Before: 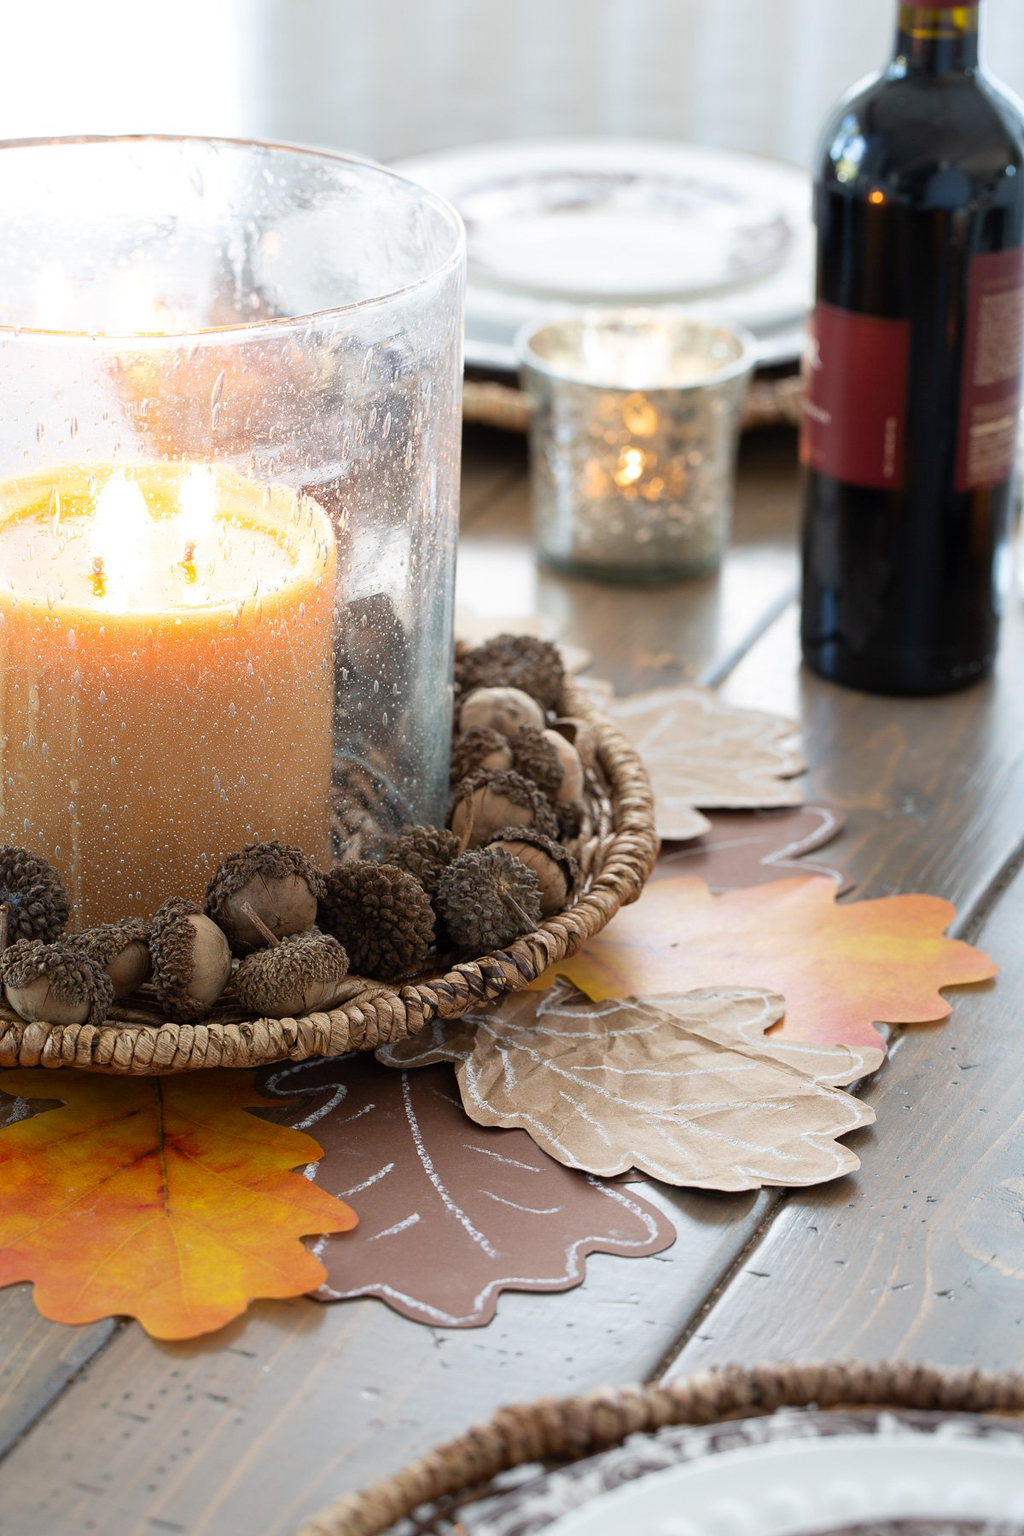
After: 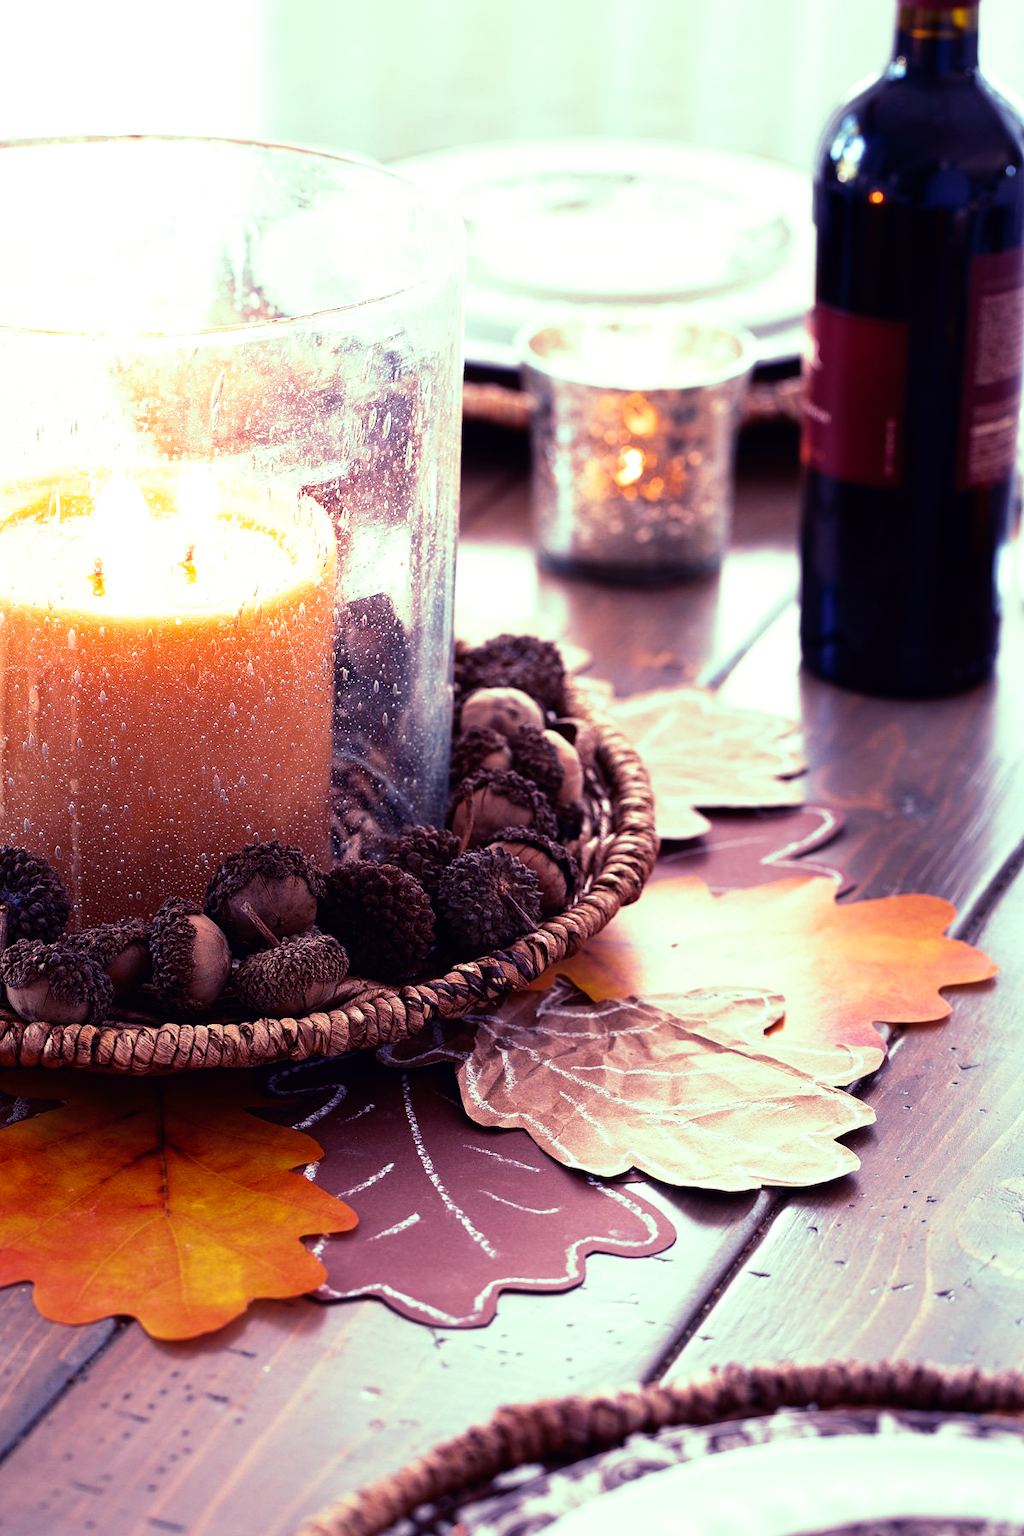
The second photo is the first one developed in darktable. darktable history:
tone curve: curves: ch0 [(0, 0) (0.003, 0.001) (0.011, 0.002) (0.025, 0.002) (0.044, 0.006) (0.069, 0.01) (0.1, 0.017) (0.136, 0.023) (0.177, 0.038) (0.224, 0.066) (0.277, 0.118) (0.335, 0.185) (0.399, 0.264) (0.468, 0.365) (0.543, 0.475) (0.623, 0.606) (0.709, 0.759) (0.801, 0.923) (0.898, 0.999) (1, 1)], preserve colors none
color look up table: target L [84.34, 86.42, 82.74, 78.23, 77.36, 77.55, 69.22, 68.08, 60.23, 41.47, 39.39, 38.21, 17.09, 200.01, 96.96, 84.39, 73.1, 69.47, 70.18, 70.78, 58.17, 56.4, 56.41, 54.58, 46.26, 45.15, 32.41, 12.81, 83.65, 67.43, 62.96, 58.28, 54.43, 54.29, 40.75, 41.17, 45.77, 40.78, 33.6, 28.73, 28.69, 9.947, 79.24, 80.65, 72.5, 59.29, 52.54, 29.31, 4.425], target a [-9.094, -8.614, -12.67, -37.15, -45.33, 0.31, -38.28, -25.23, -31.85, -25.01, -6.179, -5.887, -14.93, 0, -28.84, -4.584, 16.76, 17.88, 15.74, 11.11, 50.19, 52.29, 33.78, 50.97, 26.58, 19.54, 34.38, 18.2, 3.775, 24.65, 44.77, 56.1, 41.82, 55.65, 41.15, 36.54, 44.47, 9.029, 34.36, 36.45, 38.94, 27.39, -28.9, -17.82, -27.93, -7.792, 7.64, 18.81, 7.235], target b [33.14, 0.604, 54.03, 11.43, 47.15, 51.56, 37.26, 15.32, 37.22, 20.48, 22.11, -12.28, 5.419, 0, 18.5, 17.26, 5.412, 41.37, 21.57, 0.403, 7.297, 46.89, 3.822, 34.92, 29.05, 7.174, 34.92, 11.44, -3.695, -25.6, -19.28, -17.93, -13.83, -47.08, -64.91, -48.51, 8.017, -14.13, -16.83, -52.8, -52.86, -35.14, -11.8, -7.653, -1.388, -10.48, -31.84, -40.01, -22.83], num patches 49
